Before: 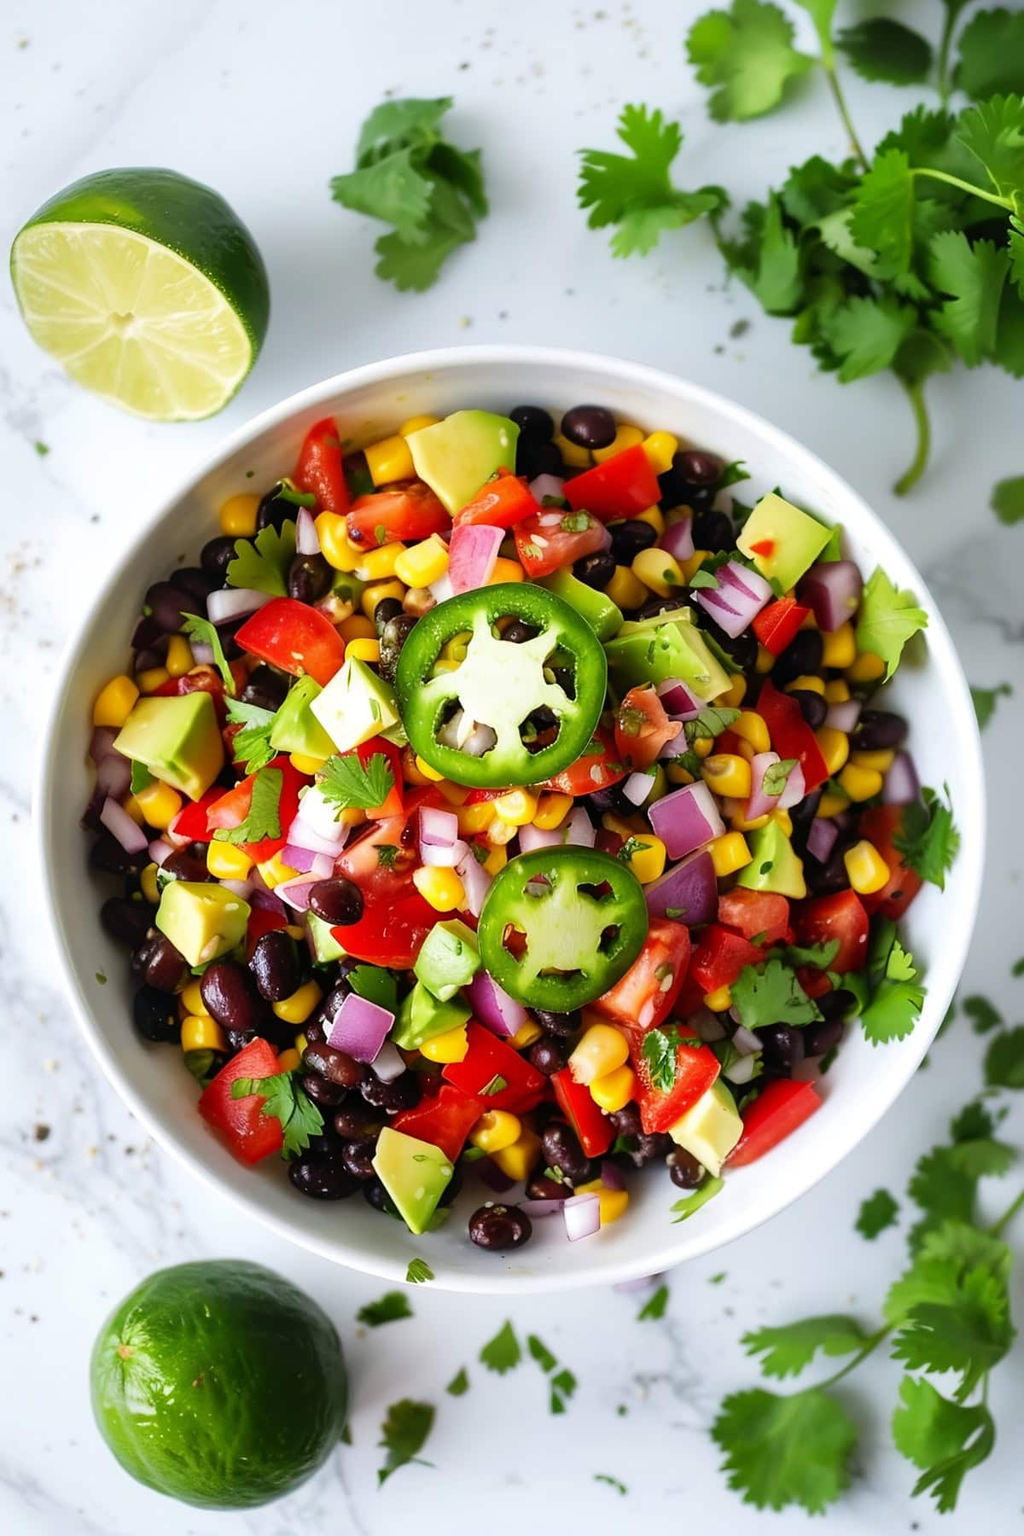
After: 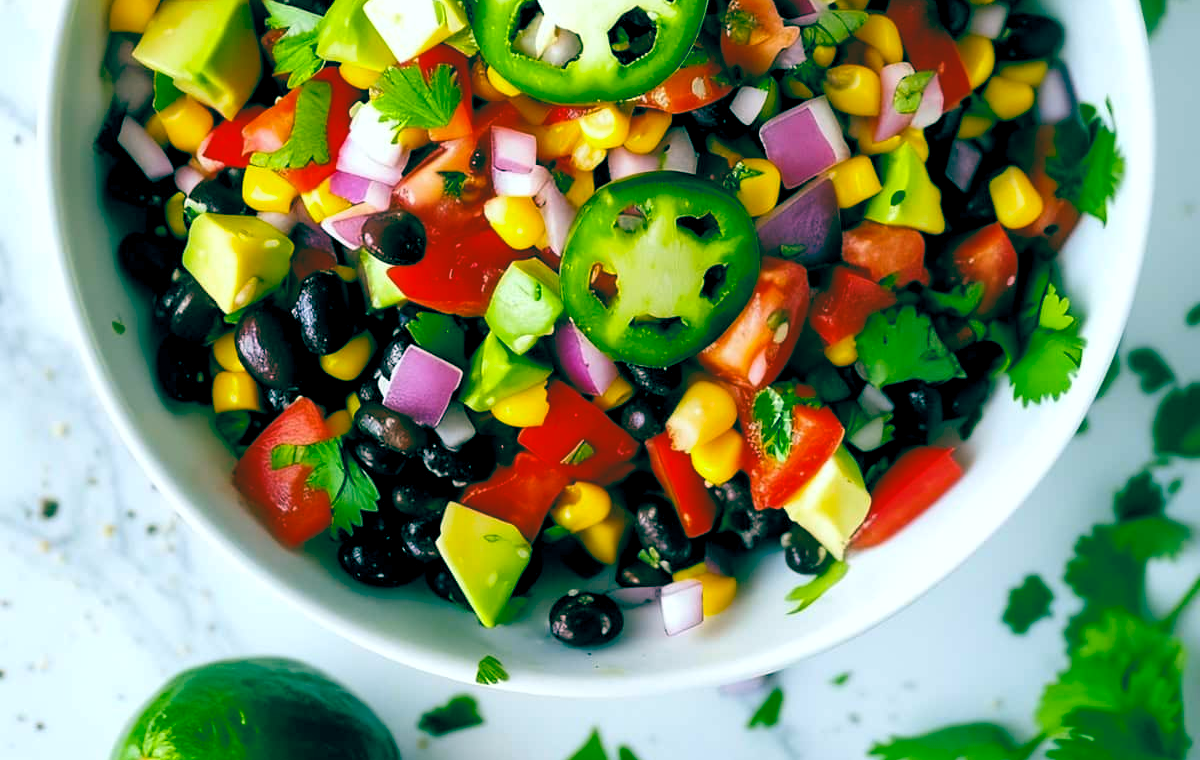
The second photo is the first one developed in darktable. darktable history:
shadows and highlights: shadows 12.86, white point adjustment 1.28, highlights -1.76, soften with gaussian
crop: top 45.529%, bottom 12.232%
color balance rgb: highlights gain › chroma 0.166%, highlights gain › hue 330.4°, global offset › luminance -0.517%, global offset › chroma 0.909%, global offset › hue 173.68°, perceptual saturation grading › global saturation 25%, global vibrance 20%
